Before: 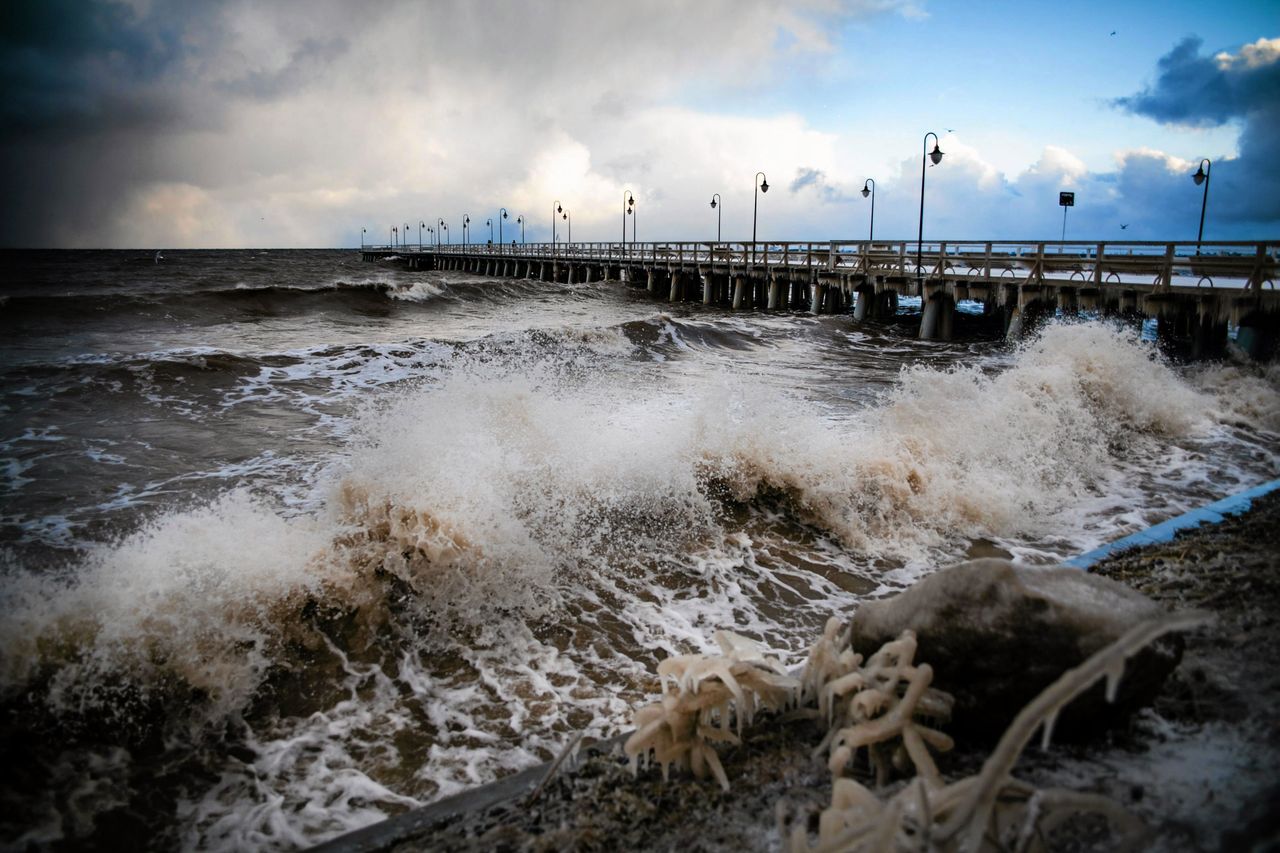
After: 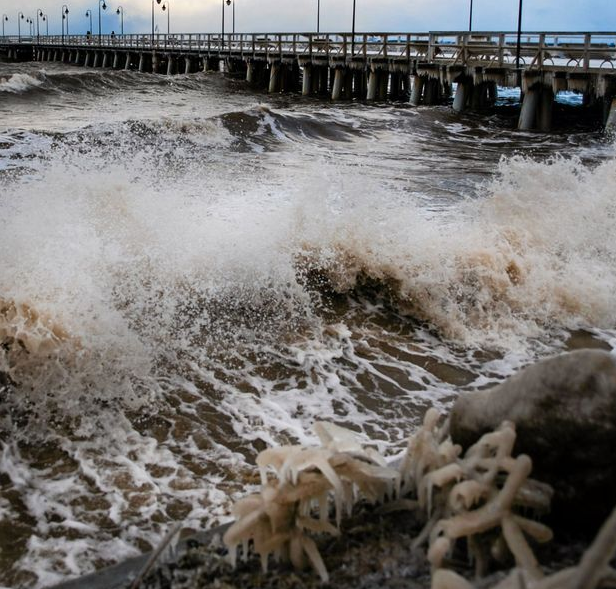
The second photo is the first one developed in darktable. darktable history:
crop: left 31.353%, top 24.602%, right 20.452%, bottom 6.335%
